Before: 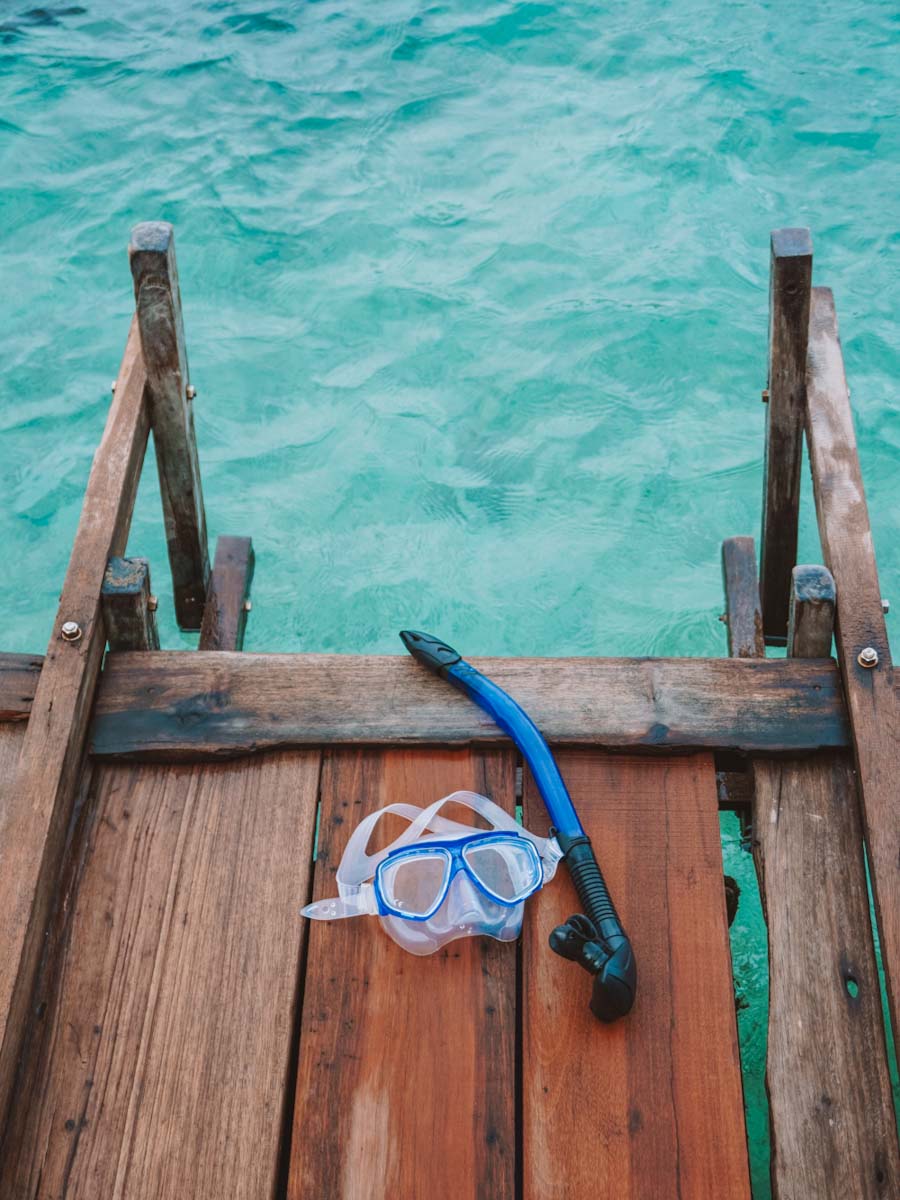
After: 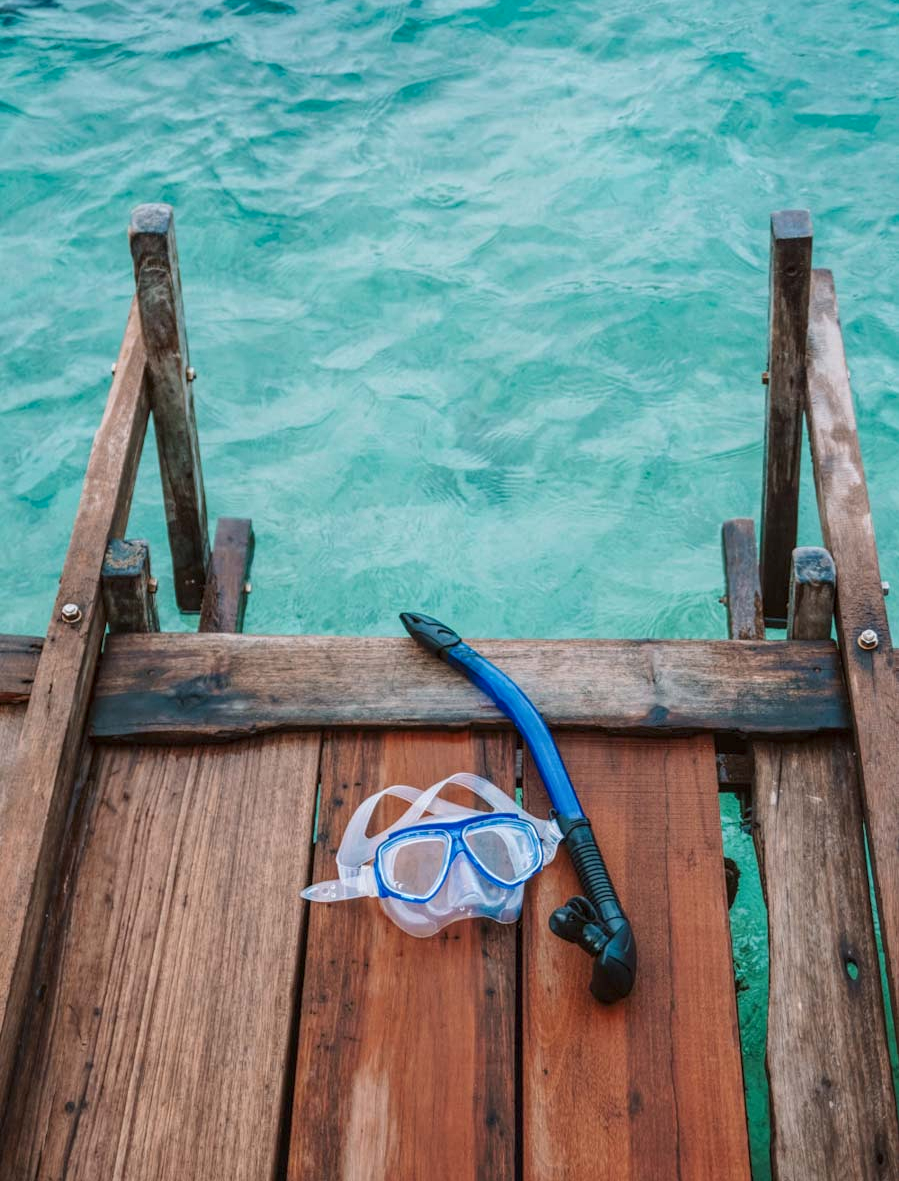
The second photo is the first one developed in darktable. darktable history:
local contrast: on, module defaults
crop: top 1.555%, right 0.045%
